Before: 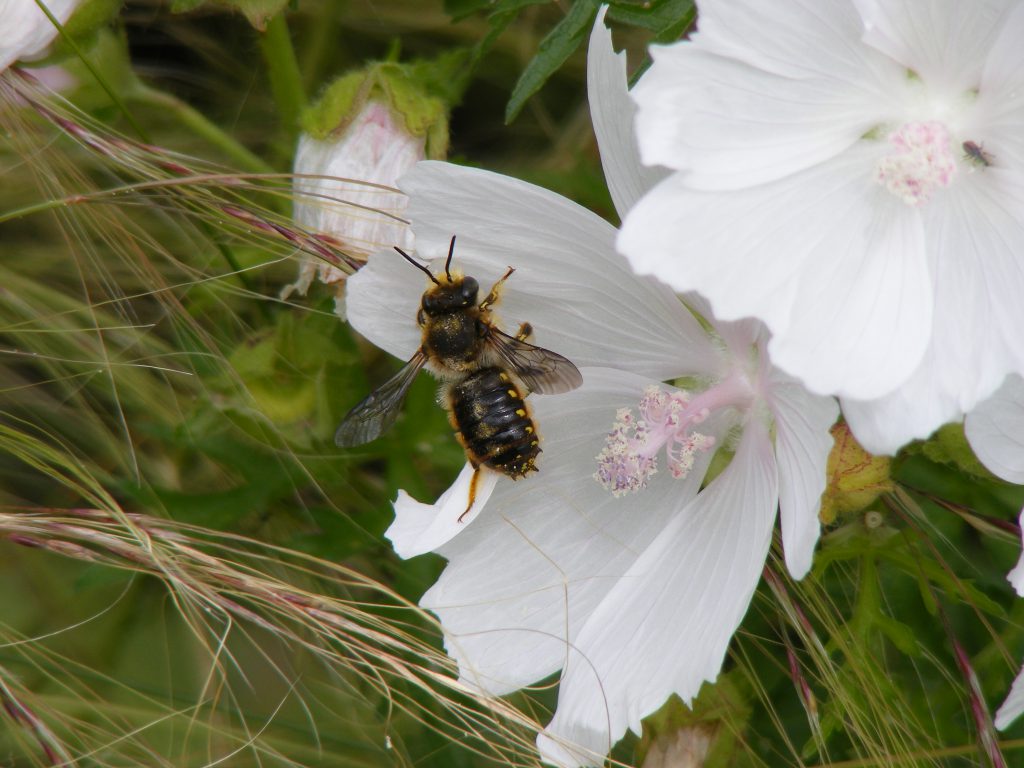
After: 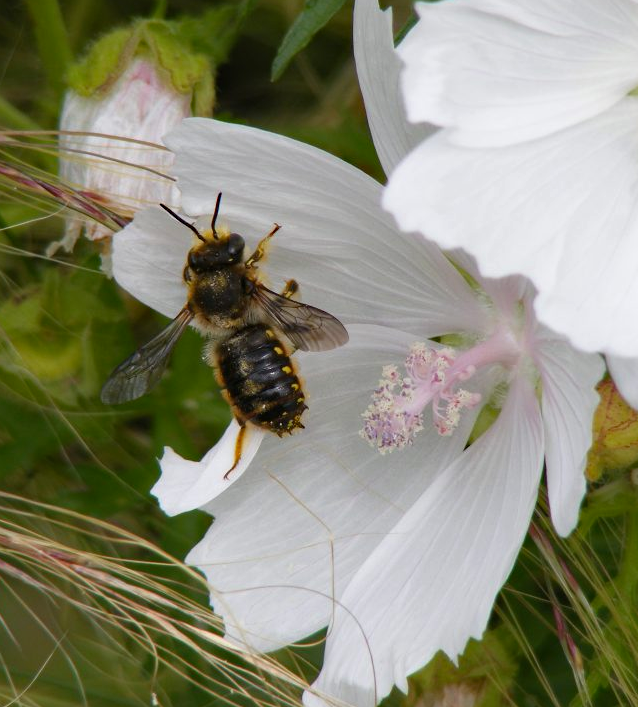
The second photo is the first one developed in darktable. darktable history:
crop and rotate: left 22.918%, top 5.629%, right 14.711%, bottom 2.247%
haze removal: compatibility mode true, adaptive false
